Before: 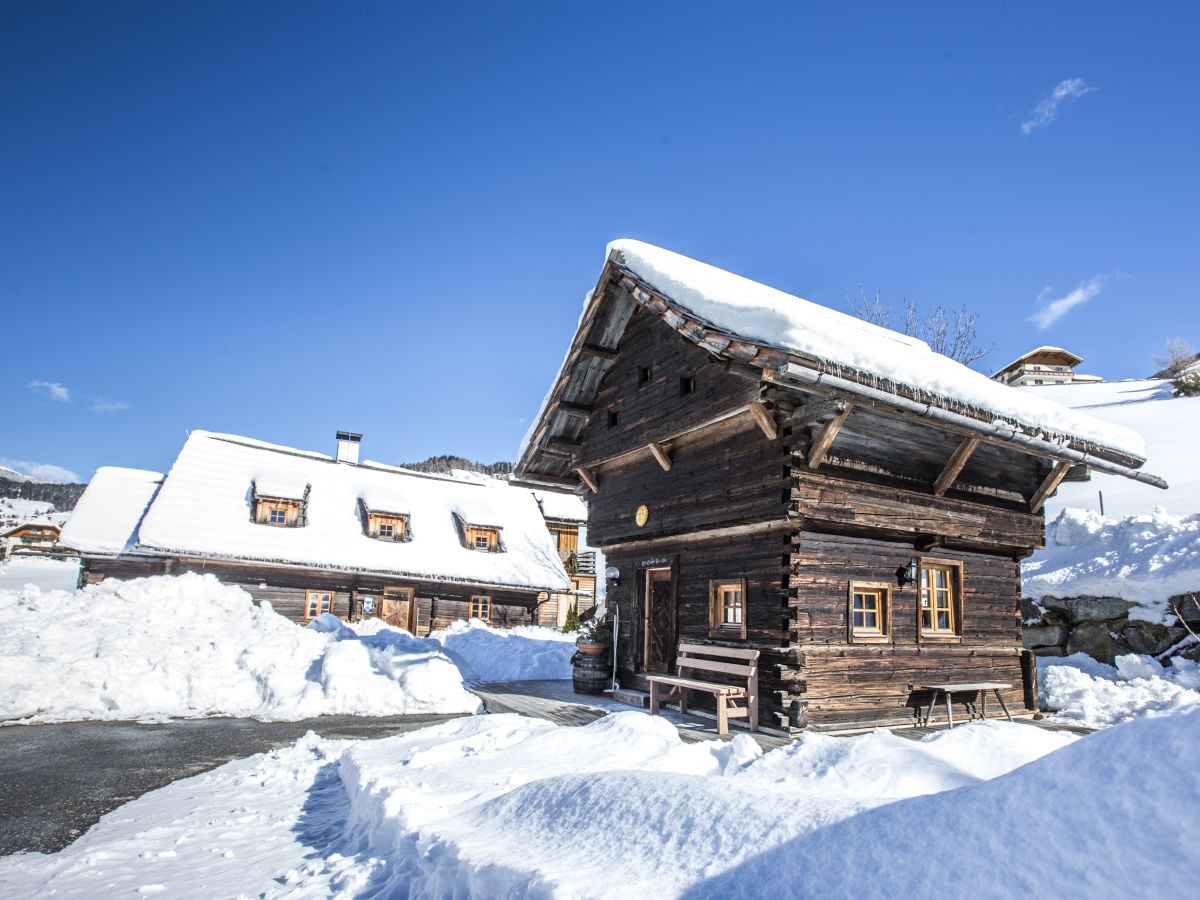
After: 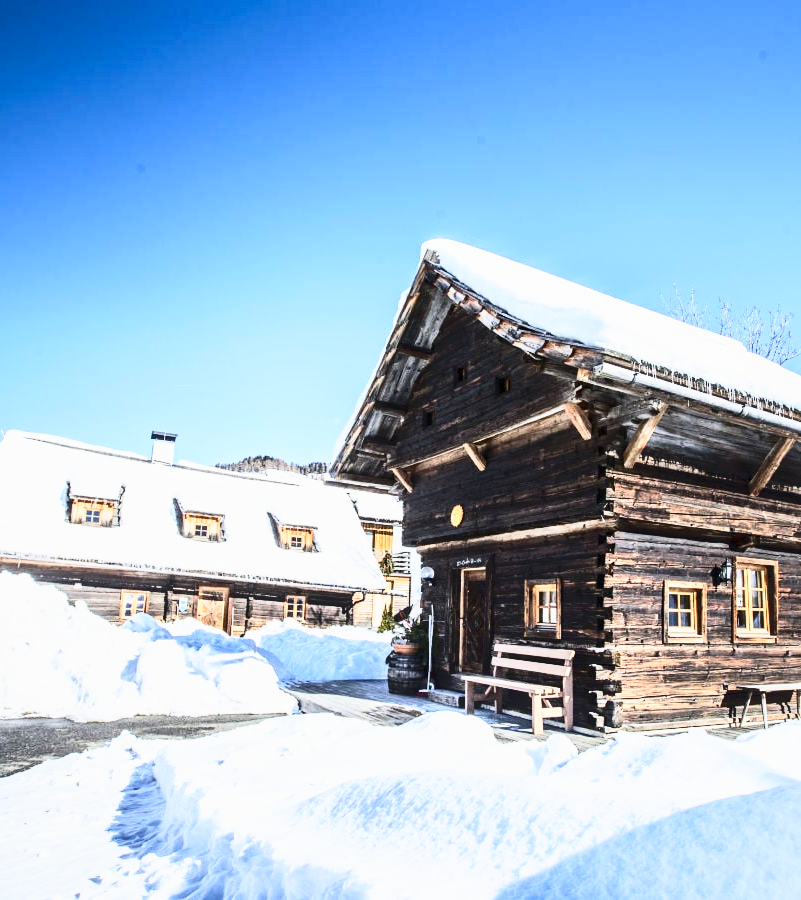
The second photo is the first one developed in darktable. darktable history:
base curve: curves: ch0 [(0, 0) (0.088, 0.125) (0.176, 0.251) (0.354, 0.501) (0.613, 0.749) (1, 0.877)], preserve colors none
contrast brightness saturation: contrast 0.399, brightness 0.114, saturation 0.207
shadows and highlights: shadows 61.98, white point adjustment 0.369, highlights -33.34, compress 84.23%
tone equalizer: edges refinement/feathering 500, mask exposure compensation -1.57 EV, preserve details no
crop: left 15.419%, right 17.764%
